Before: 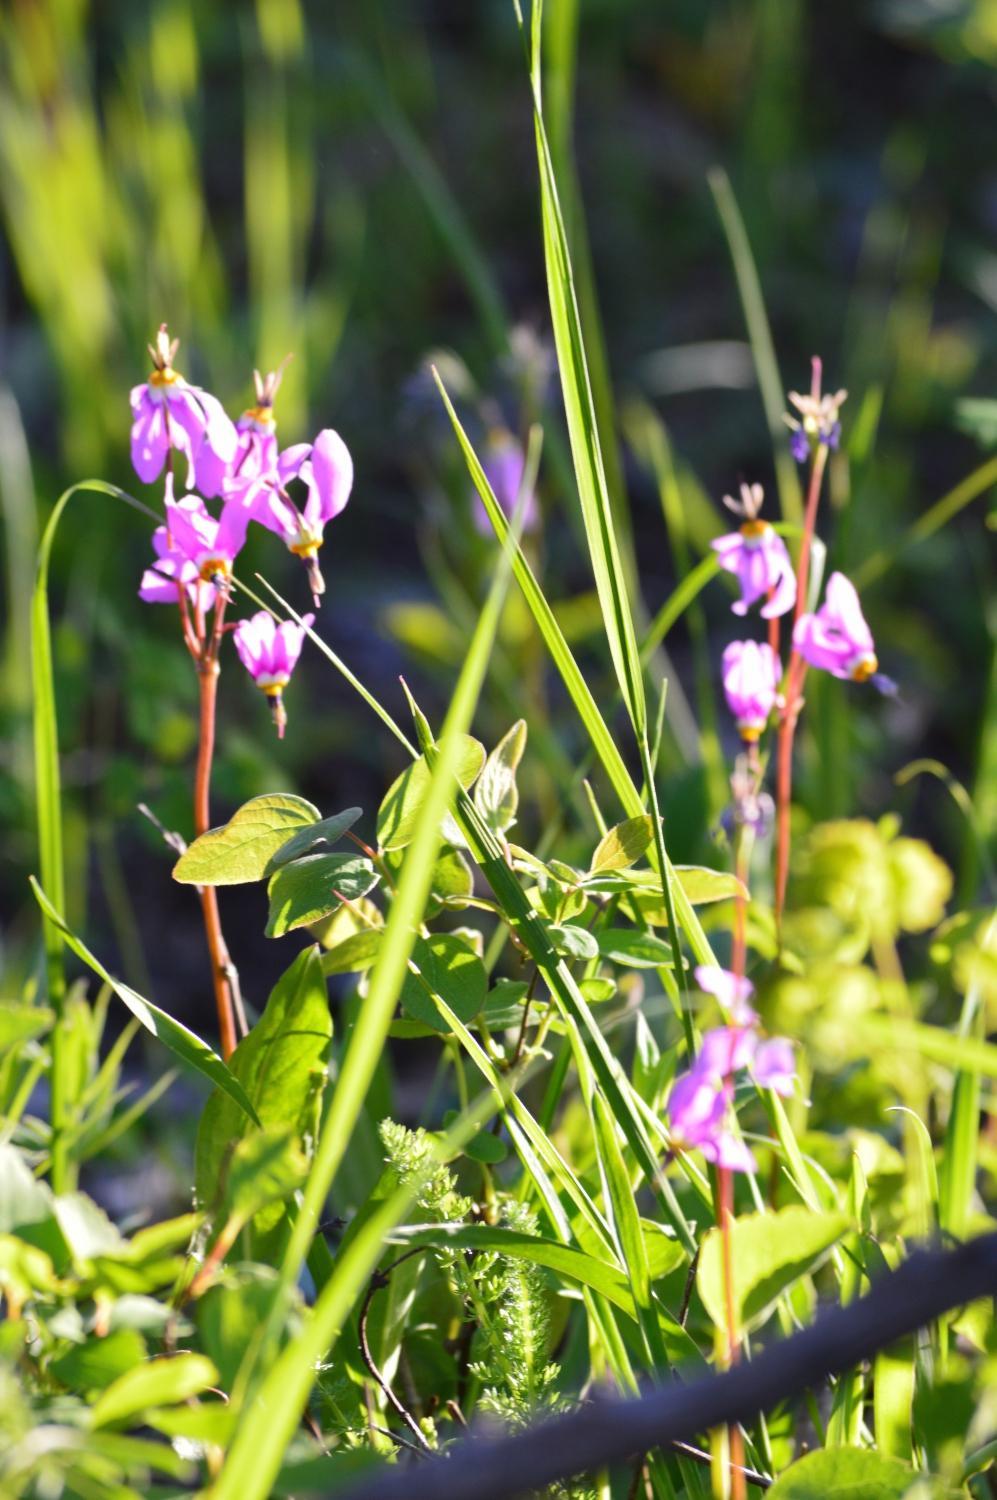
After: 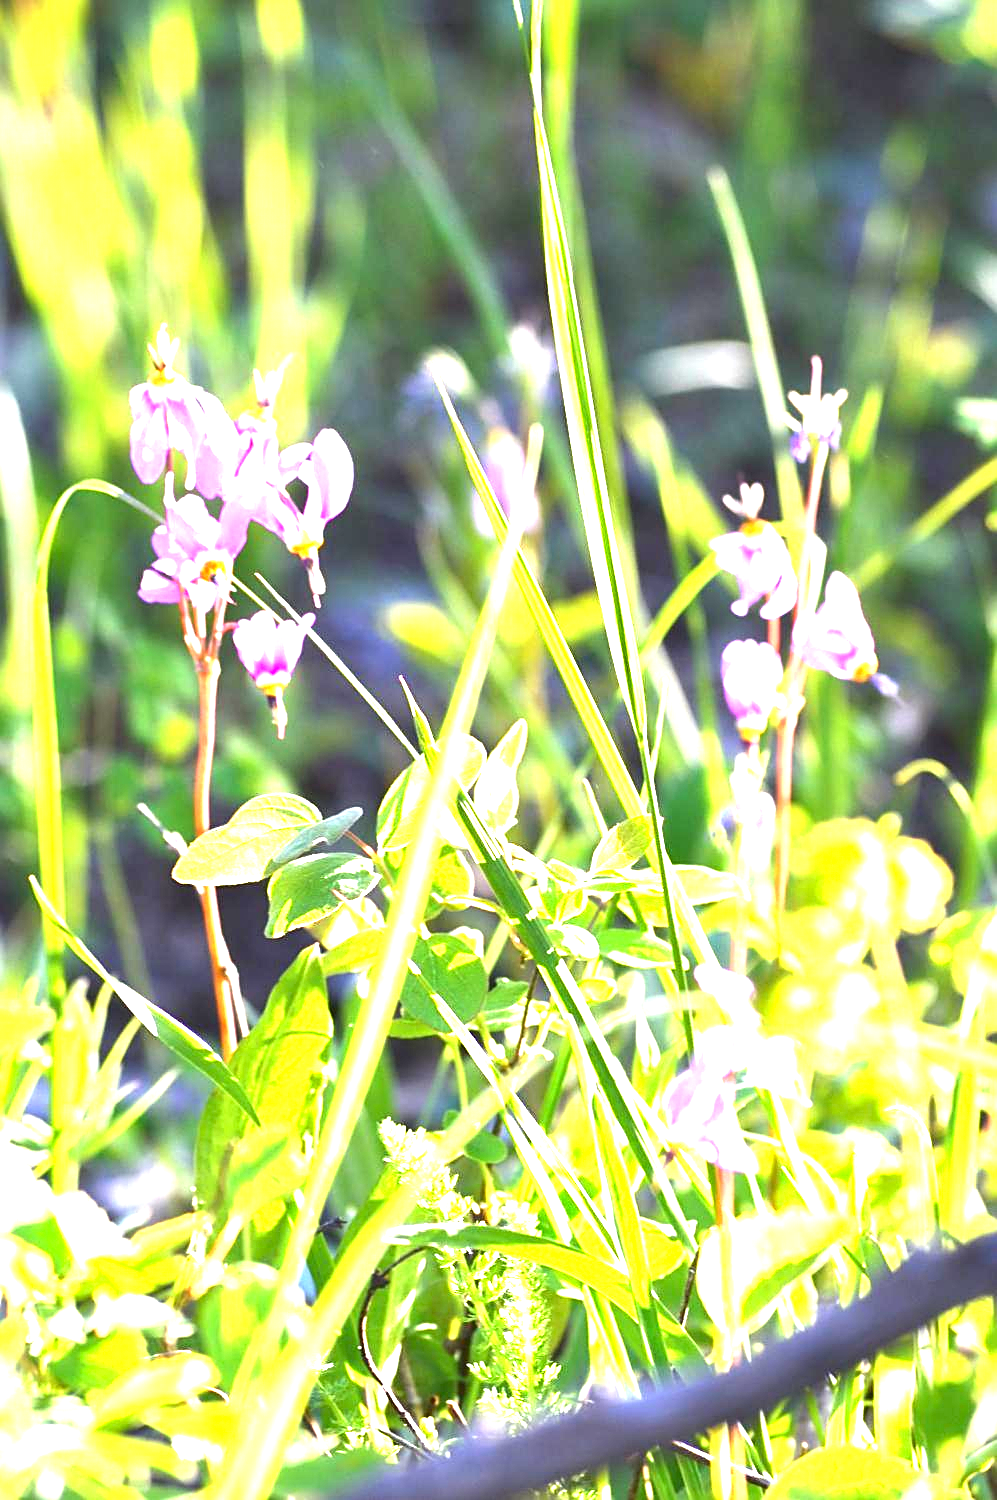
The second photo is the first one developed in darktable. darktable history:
sharpen: on, module defaults
exposure: black level correction 0, exposure 2.385 EV, compensate highlight preservation false
contrast equalizer: octaves 7, y [[0.514, 0.573, 0.581, 0.508, 0.5, 0.5], [0.5 ×6], [0.5 ×6], [0 ×6], [0 ×6]], mix 0.297
